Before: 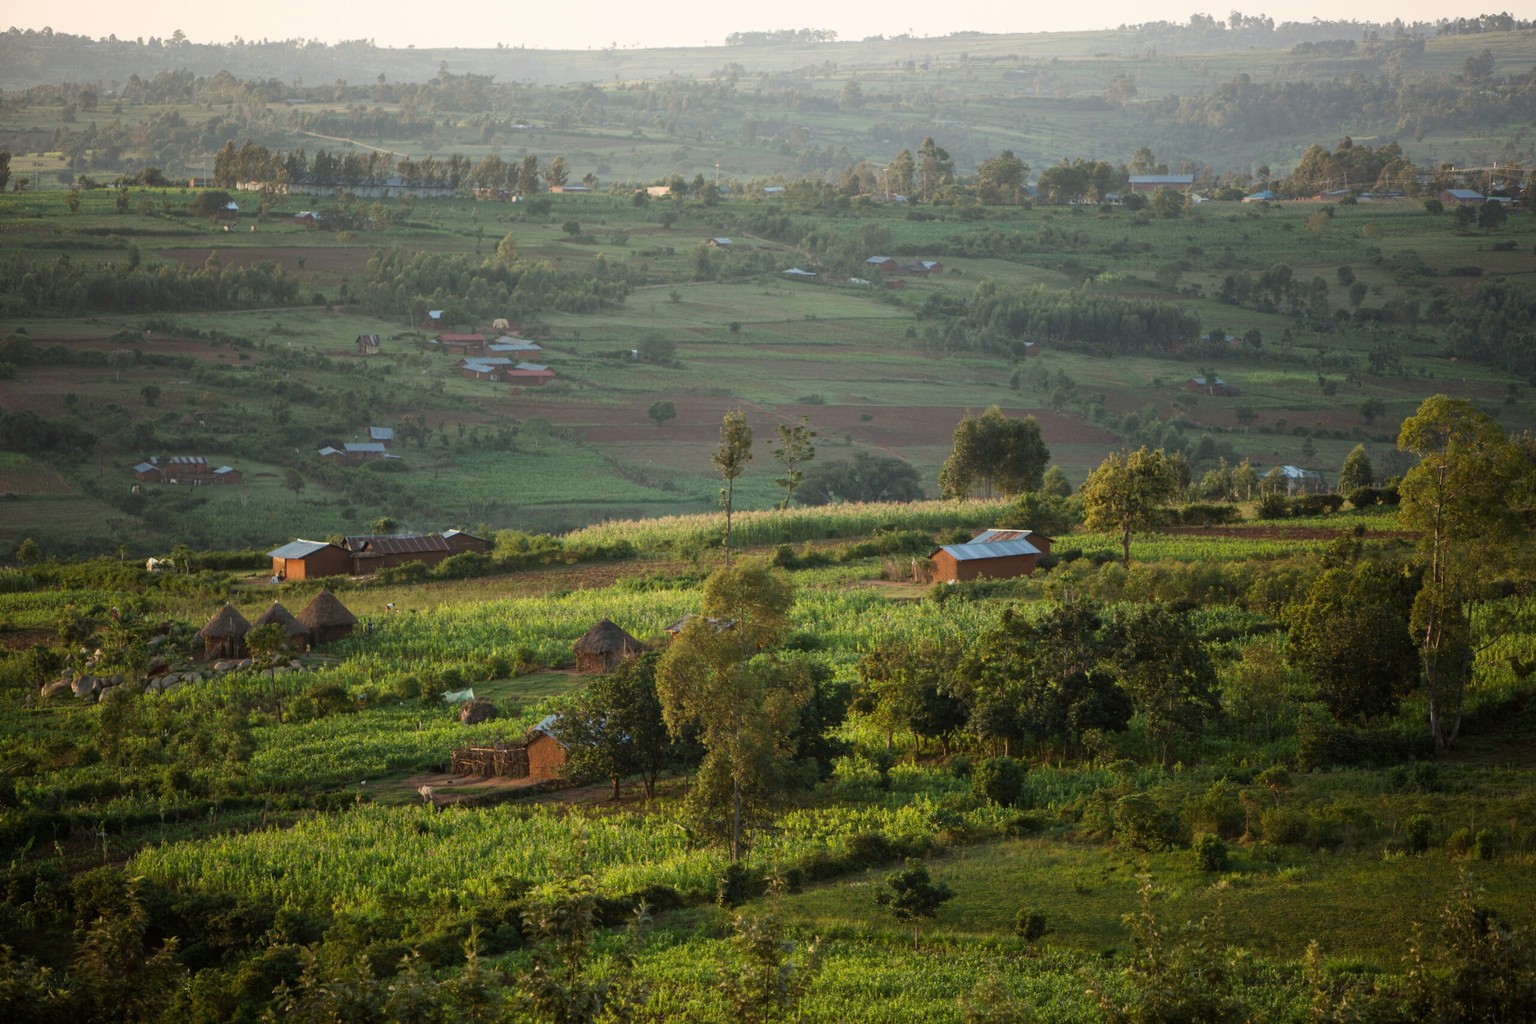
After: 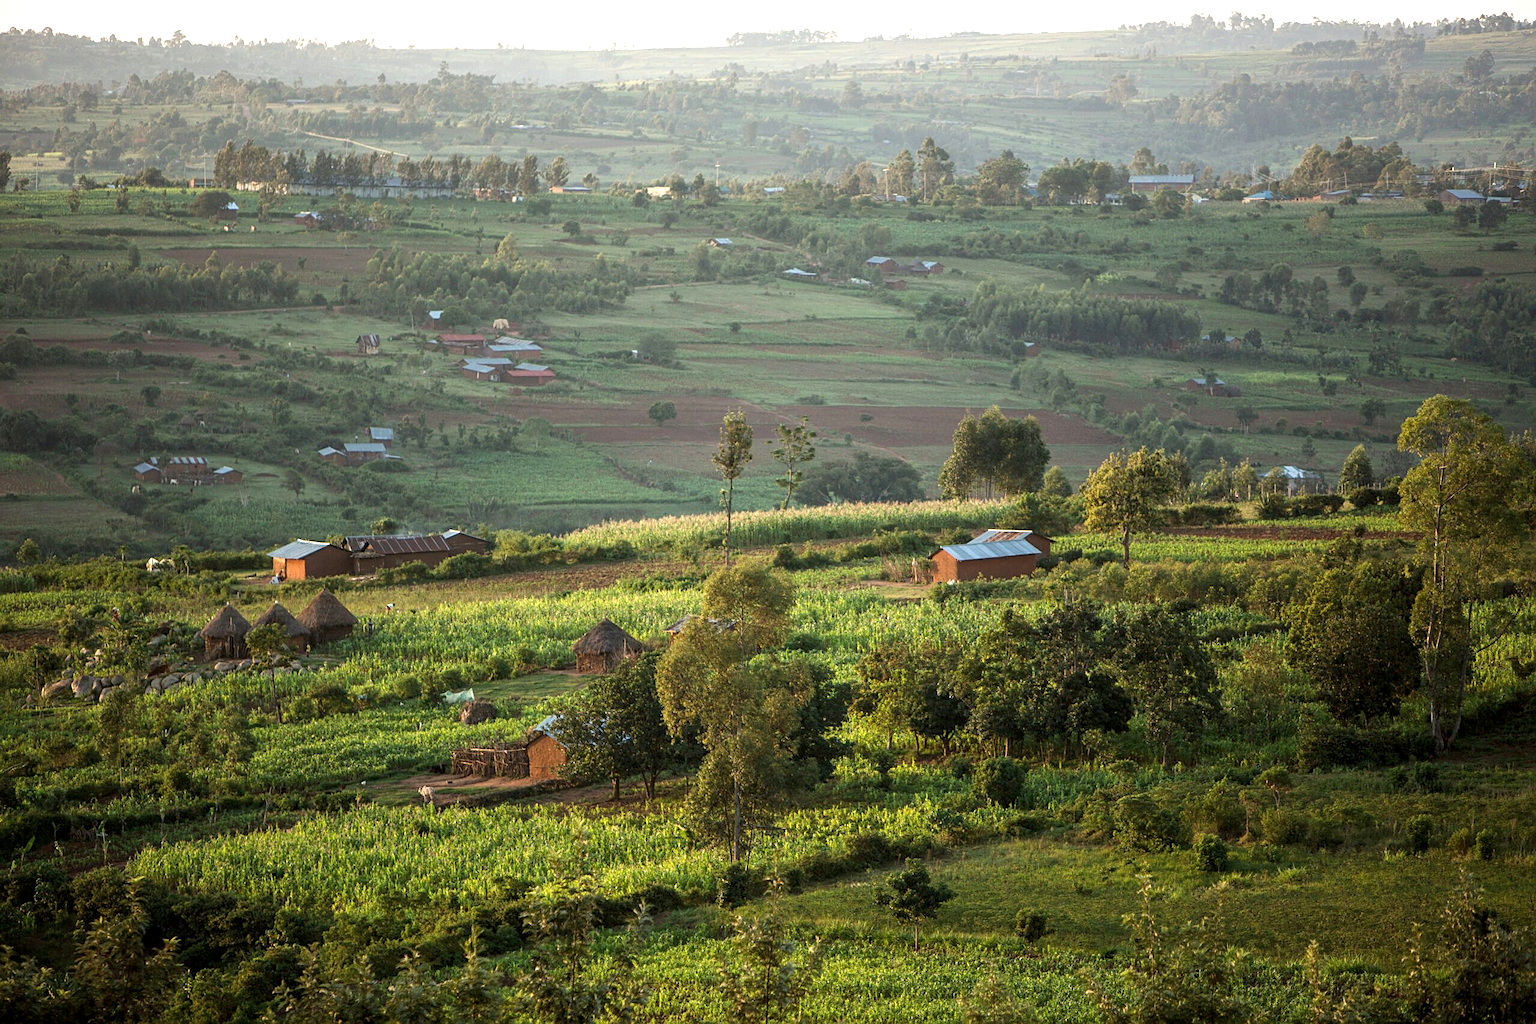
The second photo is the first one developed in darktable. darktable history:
exposure: exposure 0.482 EV, compensate highlight preservation false
sharpen: on, module defaults
local contrast: on, module defaults
